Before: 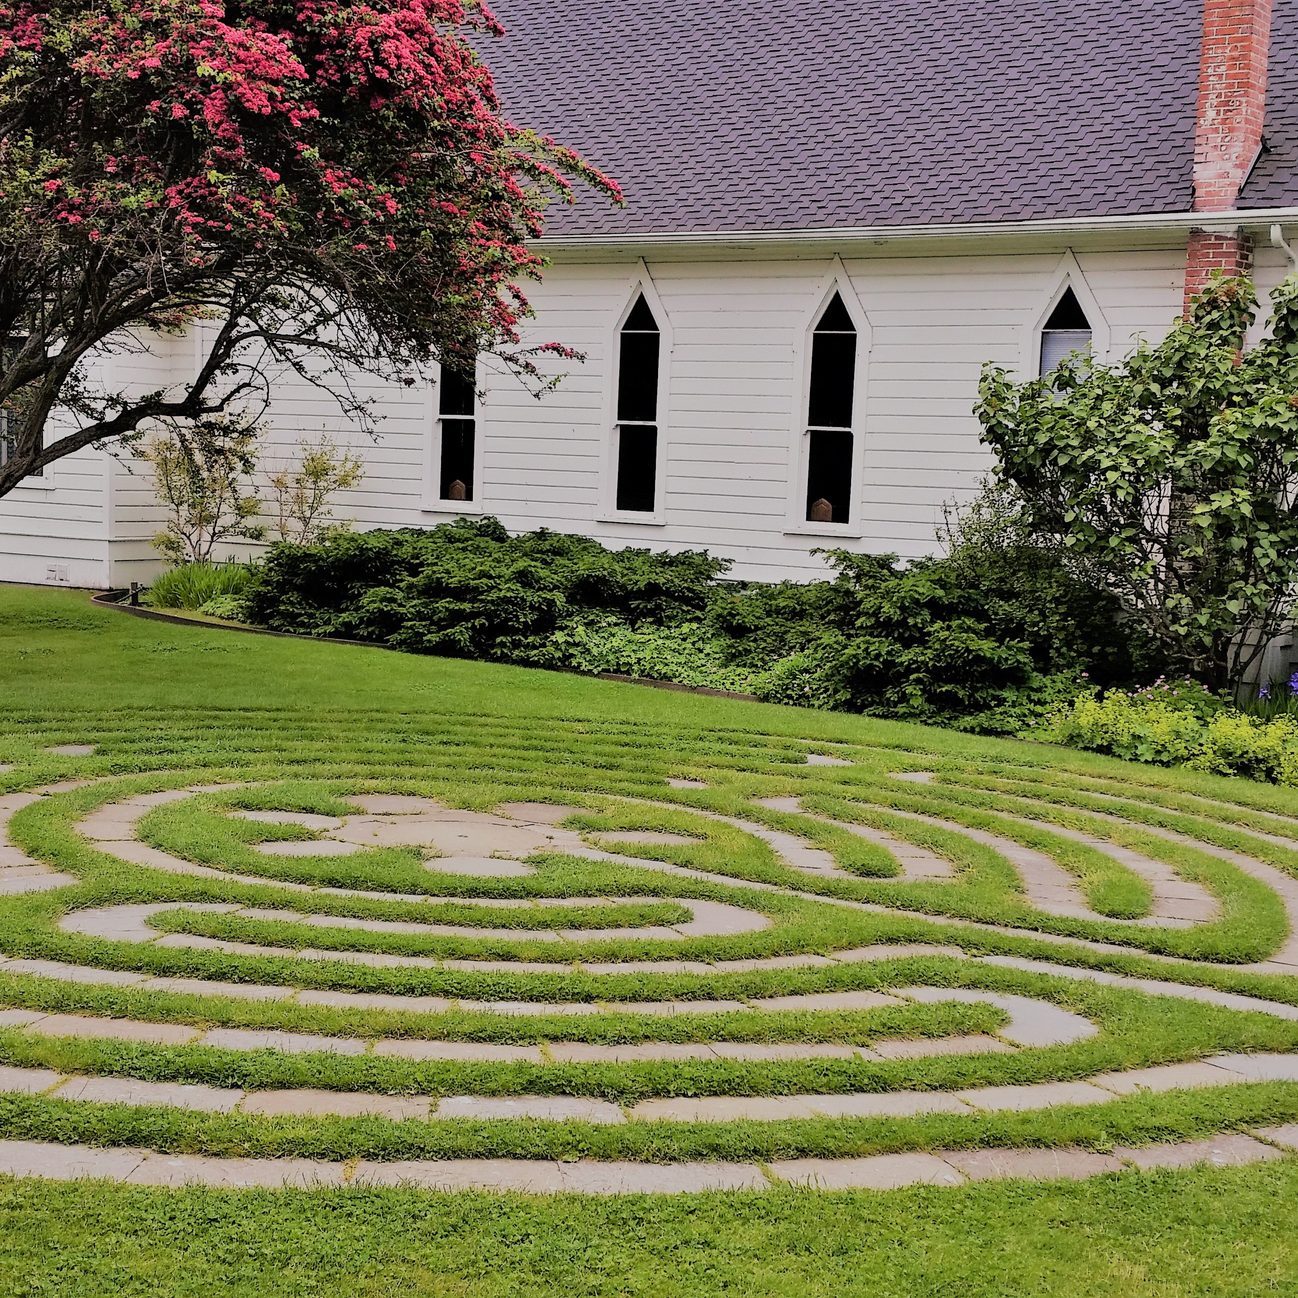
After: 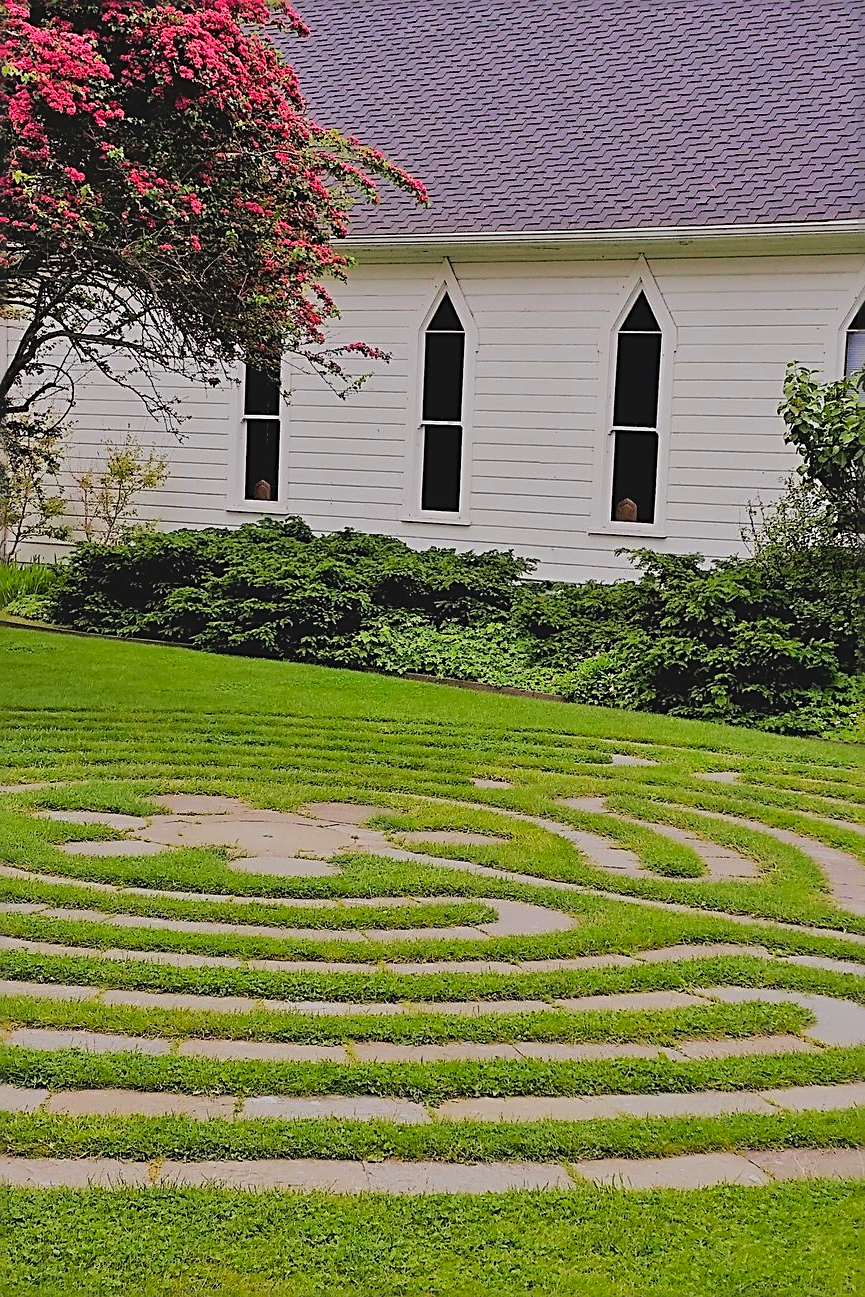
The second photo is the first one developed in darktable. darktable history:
sharpen: radius 2.676, amount 0.669
lowpass: radius 0.1, contrast 0.85, saturation 1.1, unbound 0
crop and rotate: left 15.055%, right 18.278%
contrast brightness saturation: saturation 0.1
white balance: emerald 1
